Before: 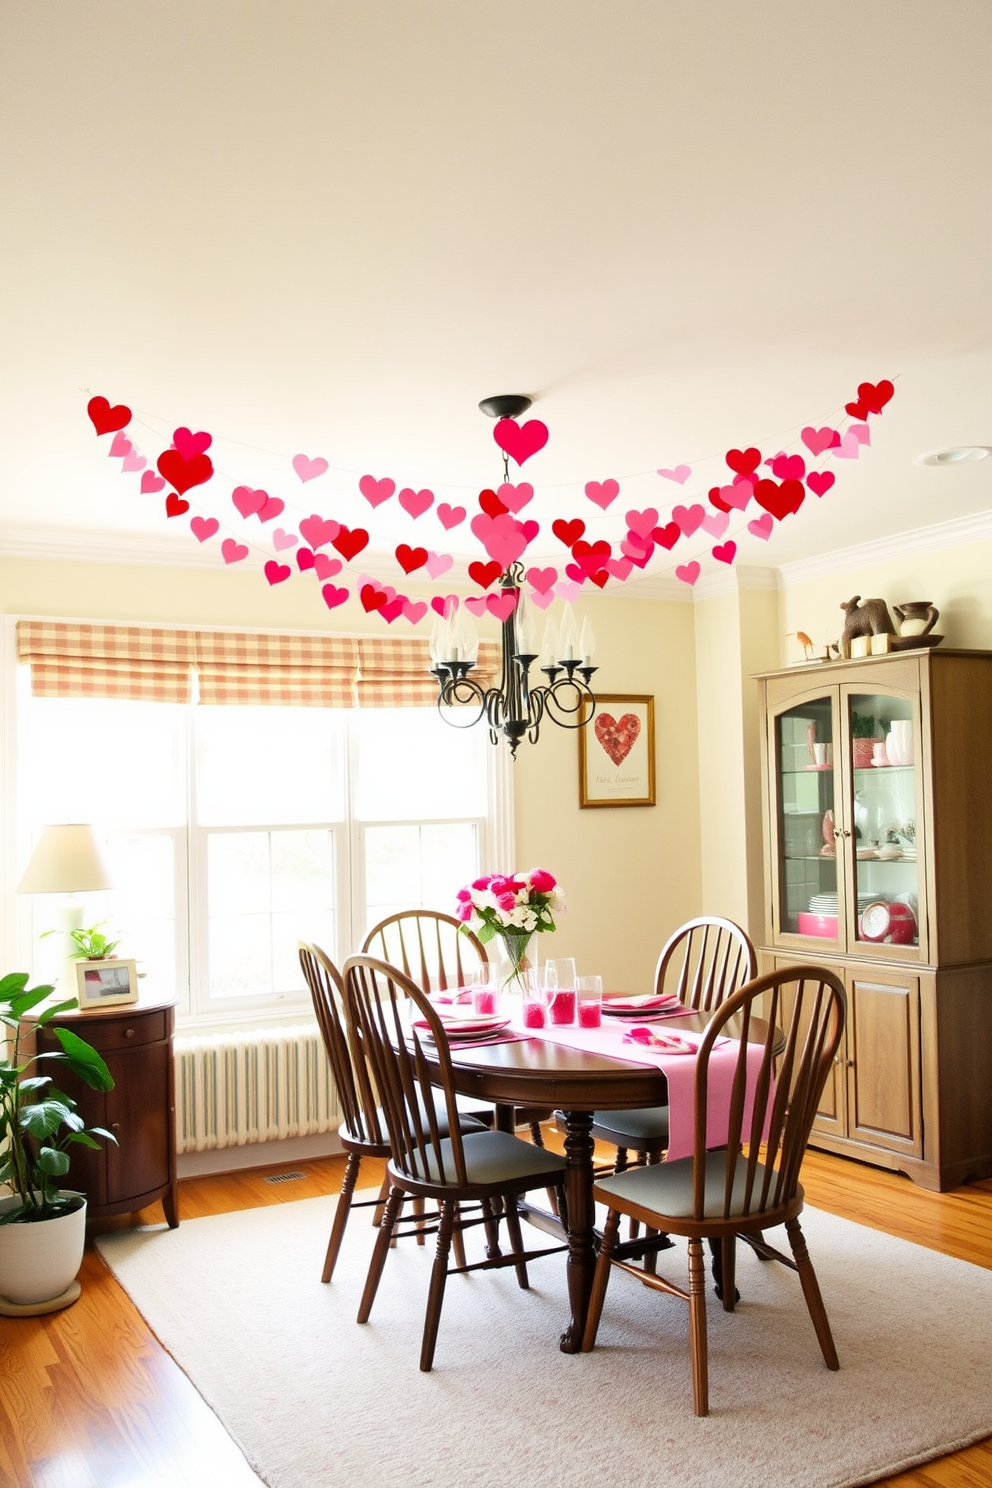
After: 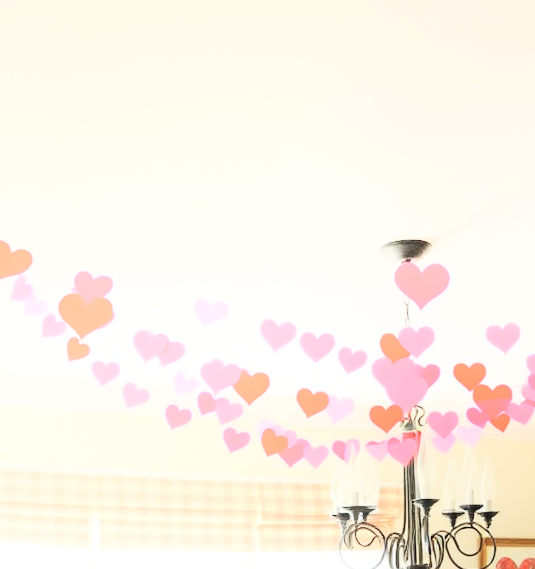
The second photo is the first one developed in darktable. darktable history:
crop: left 10.062%, top 10.502%, right 35.949%, bottom 51.223%
shadows and highlights: shadows -89.94, highlights 88.68, soften with gaussian
